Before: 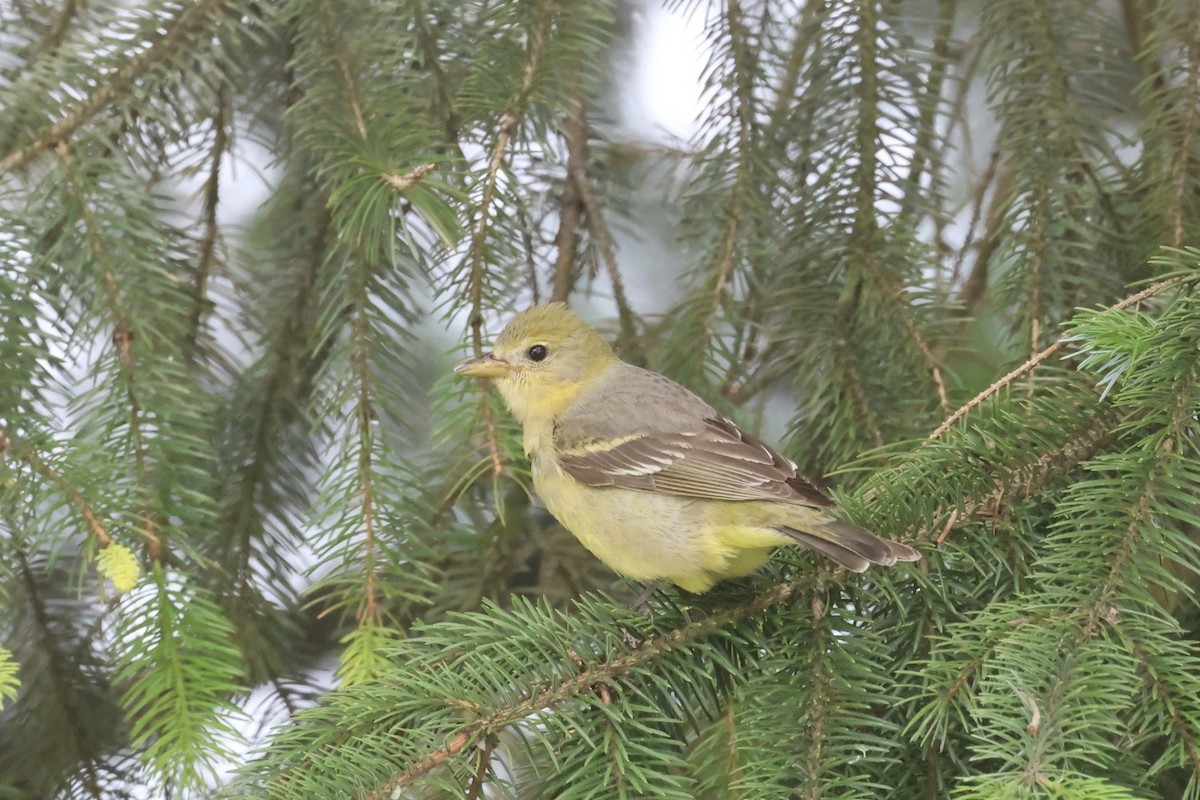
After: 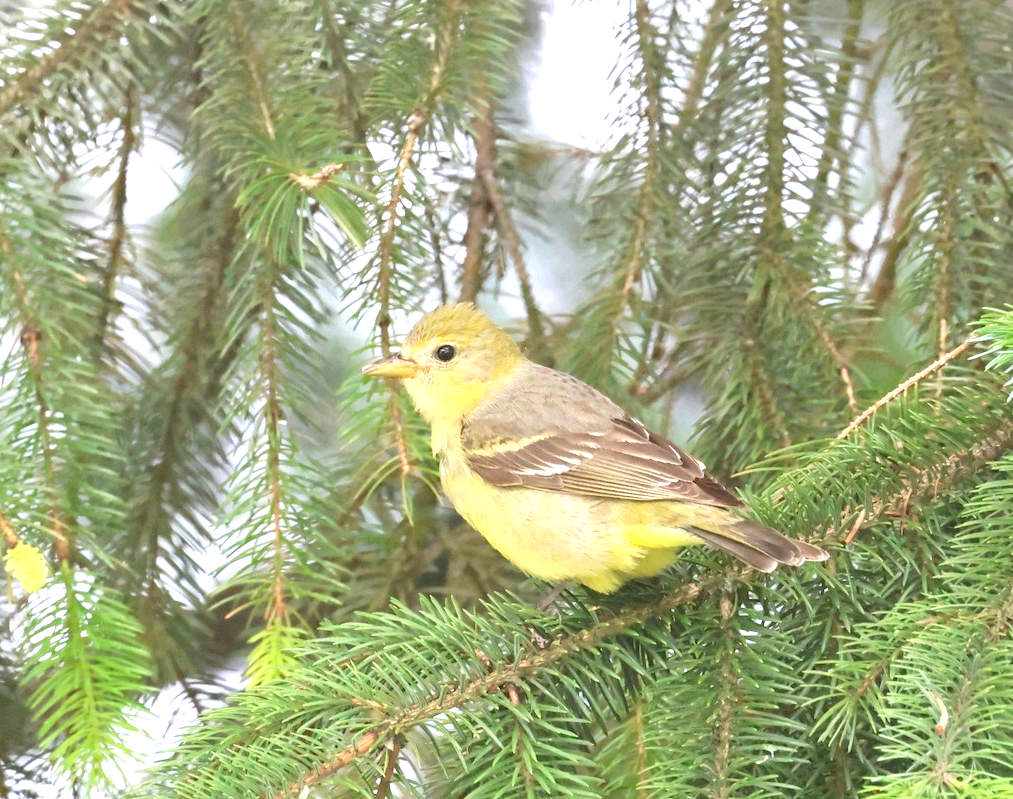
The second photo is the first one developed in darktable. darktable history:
crop: left 7.678%, right 7.836%
exposure: exposure 1.001 EV, compensate exposure bias true, compensate highlight preservation false
haze removal: compatibility mode true, adaptive false
